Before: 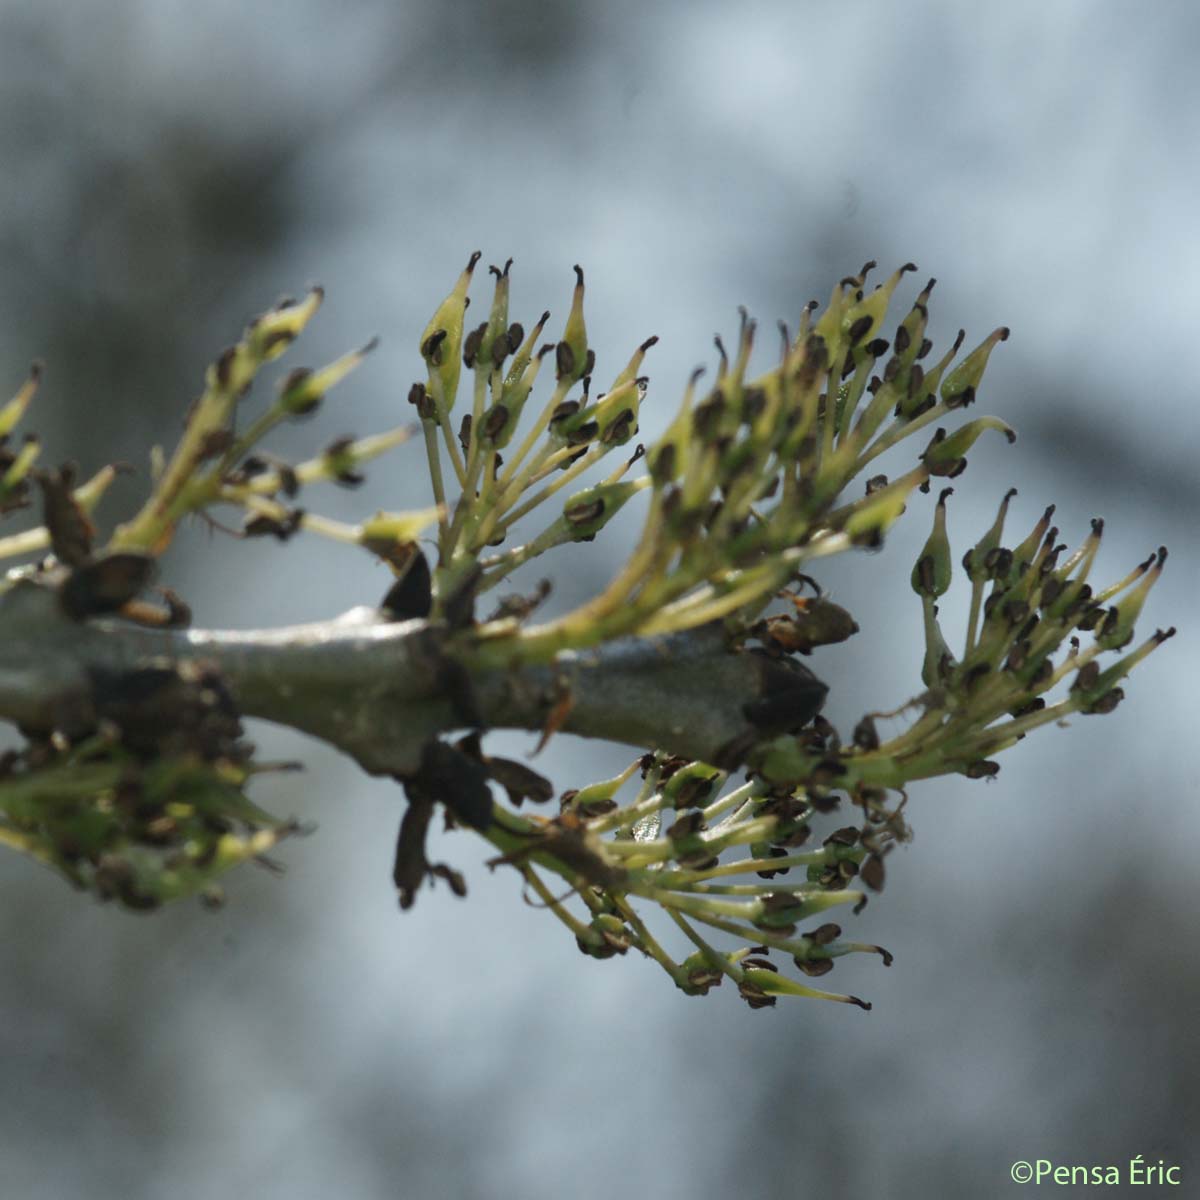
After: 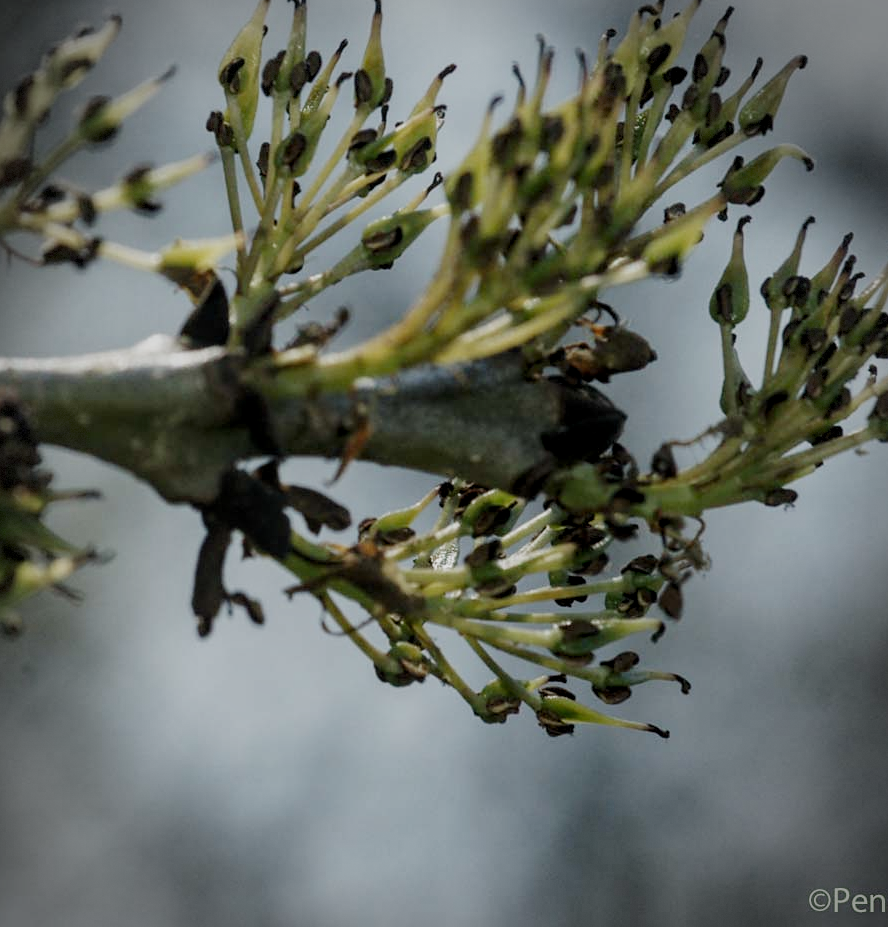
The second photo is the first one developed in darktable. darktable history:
vignetting: automatic ratio true, dithering 8-bit output
crop: left 16.85%, top 22.698%, right 9.108%
filmic rgb: black relative exposure -7.65 EV, white relative exposure 4.56 EV, threshold 3.02 EV, hardness 3.61, add noise in highlights 0.001, preserve chrominance no, color science v4 (2020), enable highlight reconstruction true
sharpen: amount 0.216
local contrast: on, module defaults
